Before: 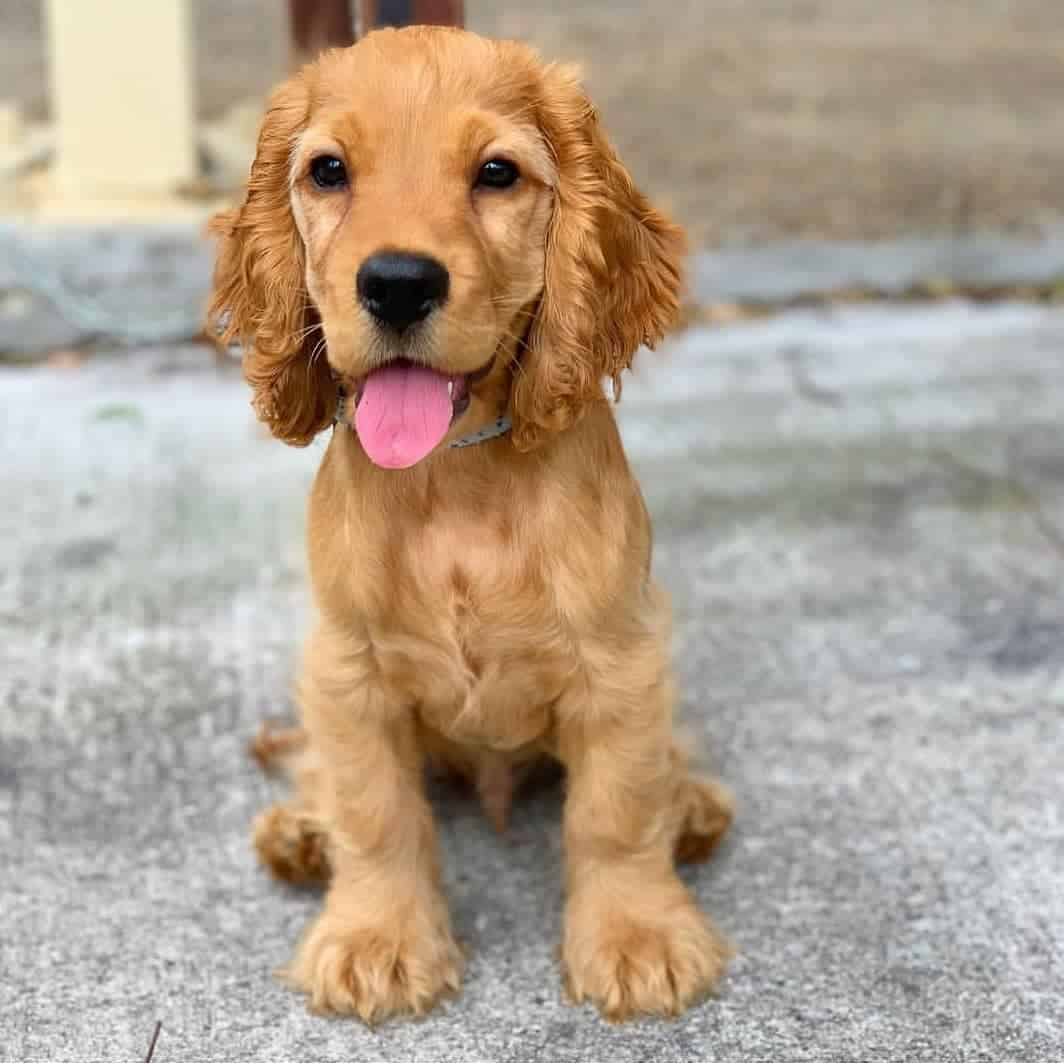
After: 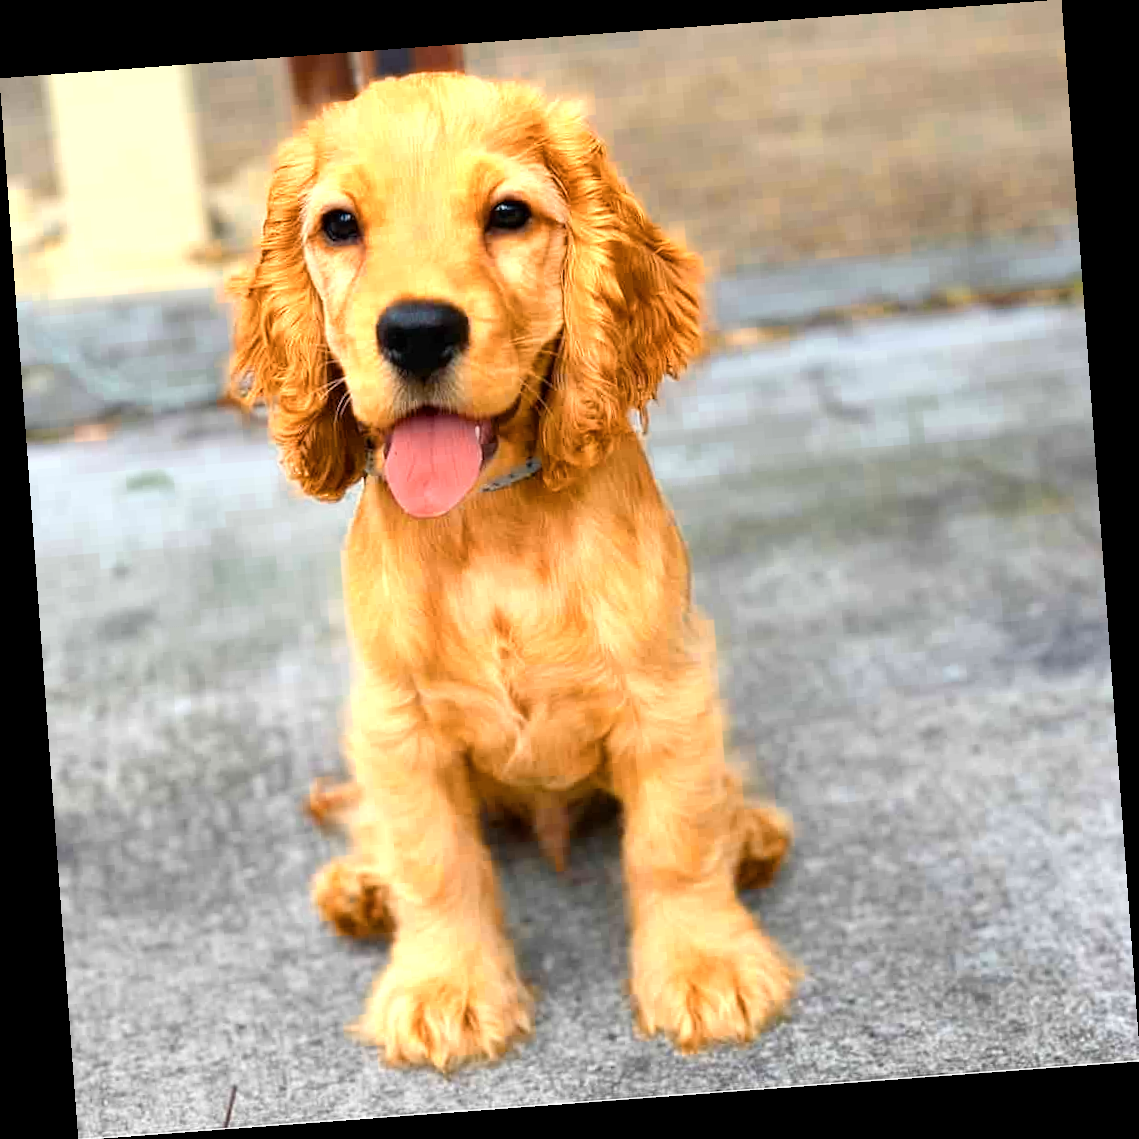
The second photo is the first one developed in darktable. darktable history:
rotate and perspective: rotation -4.25°, automatic cropping off
color zones: curves: ch0 [(0.018, 0.548) (0.197, 0.654) (0.425, 0.447) (0.605, 0.658) (0.732, 0.579)]; ch1 [(0.105, 0.531) (0.224, 0.531) (0.386, 0.39) (0.618, 0.456) (0.732, 0.456) (0.956, 0.421)]; ch2 [(0.039, 0.583) (0.215, 0.465) (0.399, 0.544) (0.465, 0.548) (0.614, 0.447) (0.724, 0.43) (0.882, 0.623) (0.956, 0.632)]
color balance rgb: linear chroma grading › global chroma 15%, perceptual saturation grading › global saturation 30%
